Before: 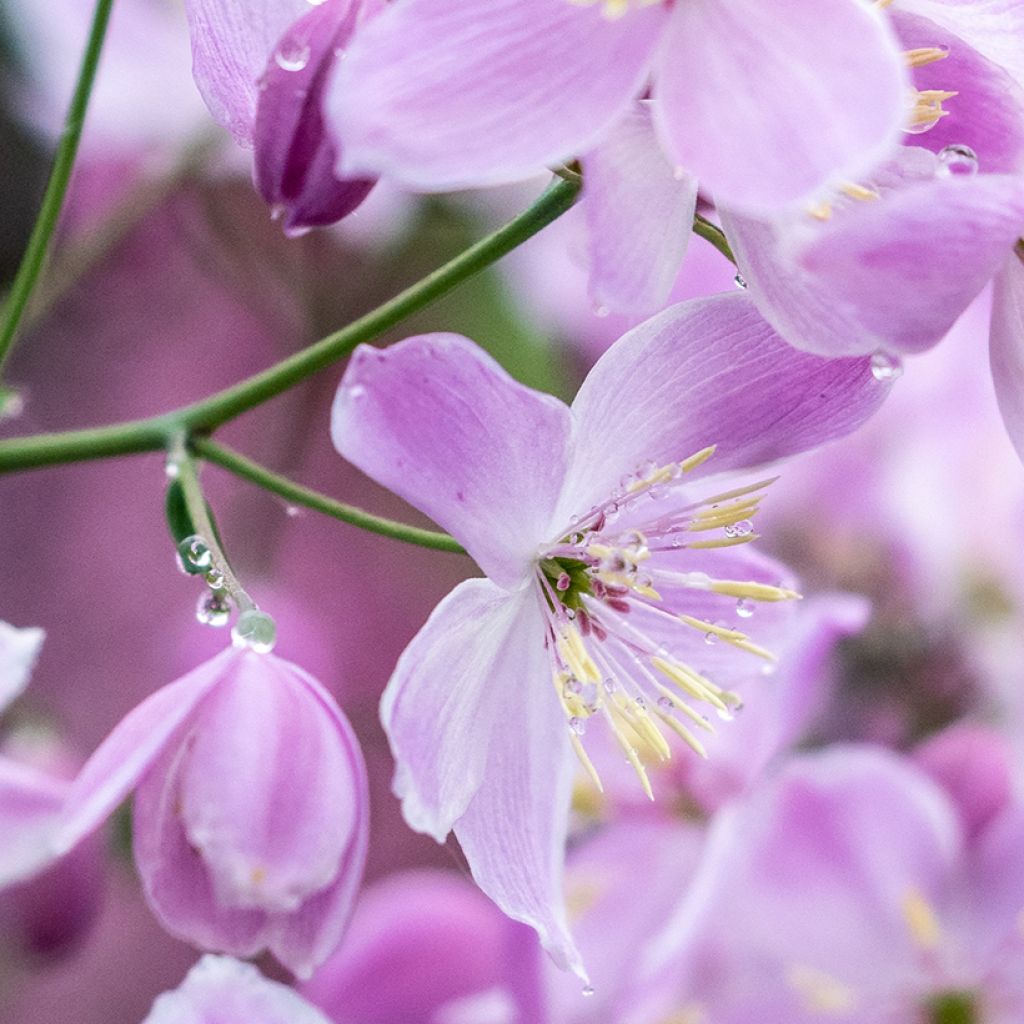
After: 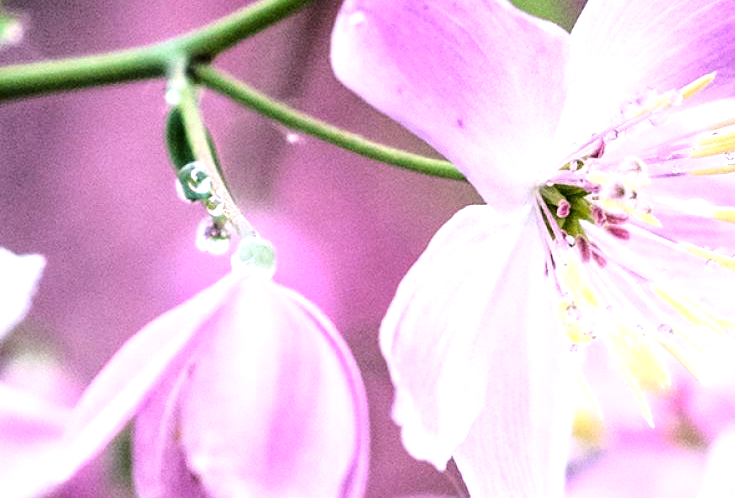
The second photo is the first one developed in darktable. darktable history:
local contrast: highlights 100%, shadows 99%, detail 120%, midtone range 0.2
levels: levels [0.062, 0.494, 0.925]
base curve: curves: ch0 [(0, 0) (0.028, 0.03) (0.121, 0.232) (0.46, 0.748) (0.859, 0.968) (1, 1)]
crop: top 36.479%, right 28.151%, bottom 14.802%
